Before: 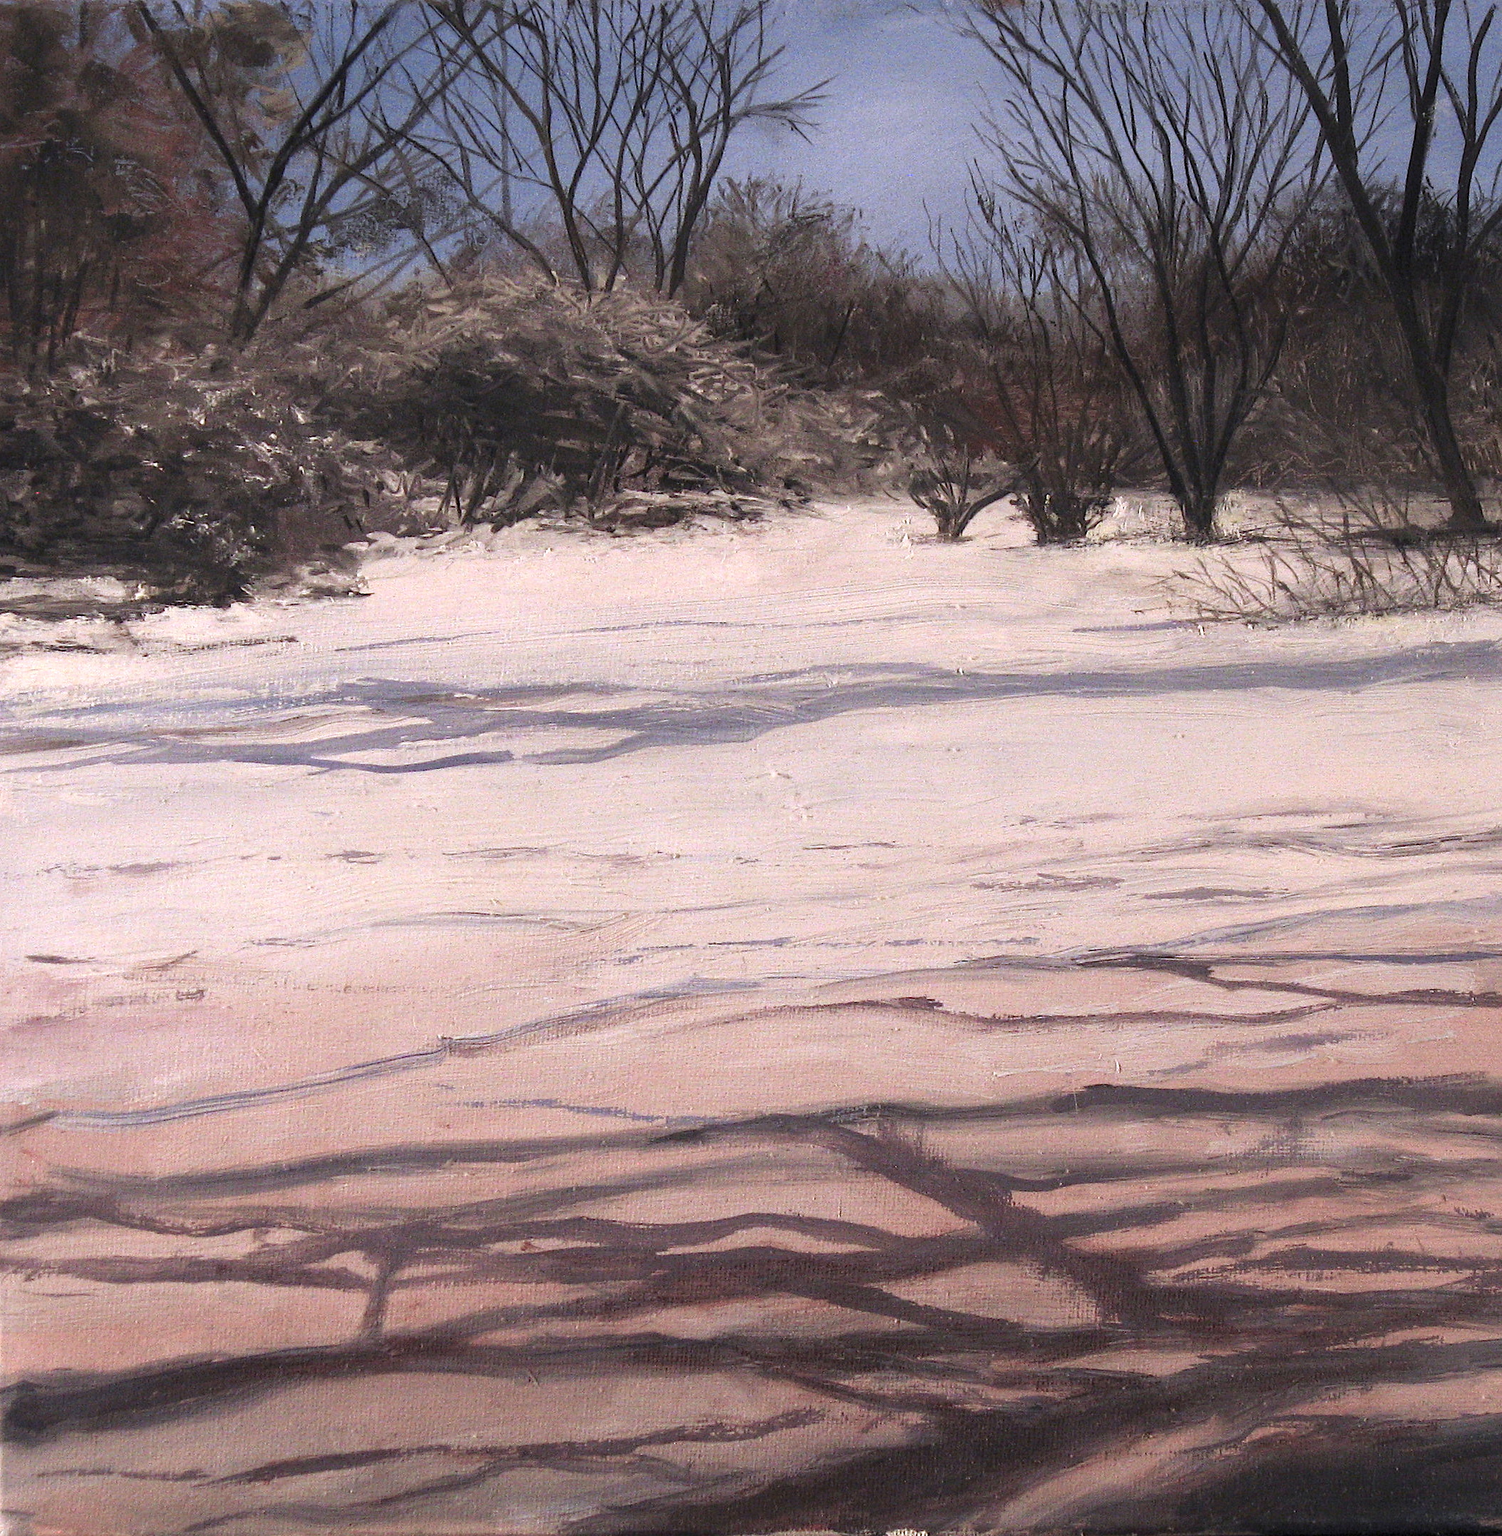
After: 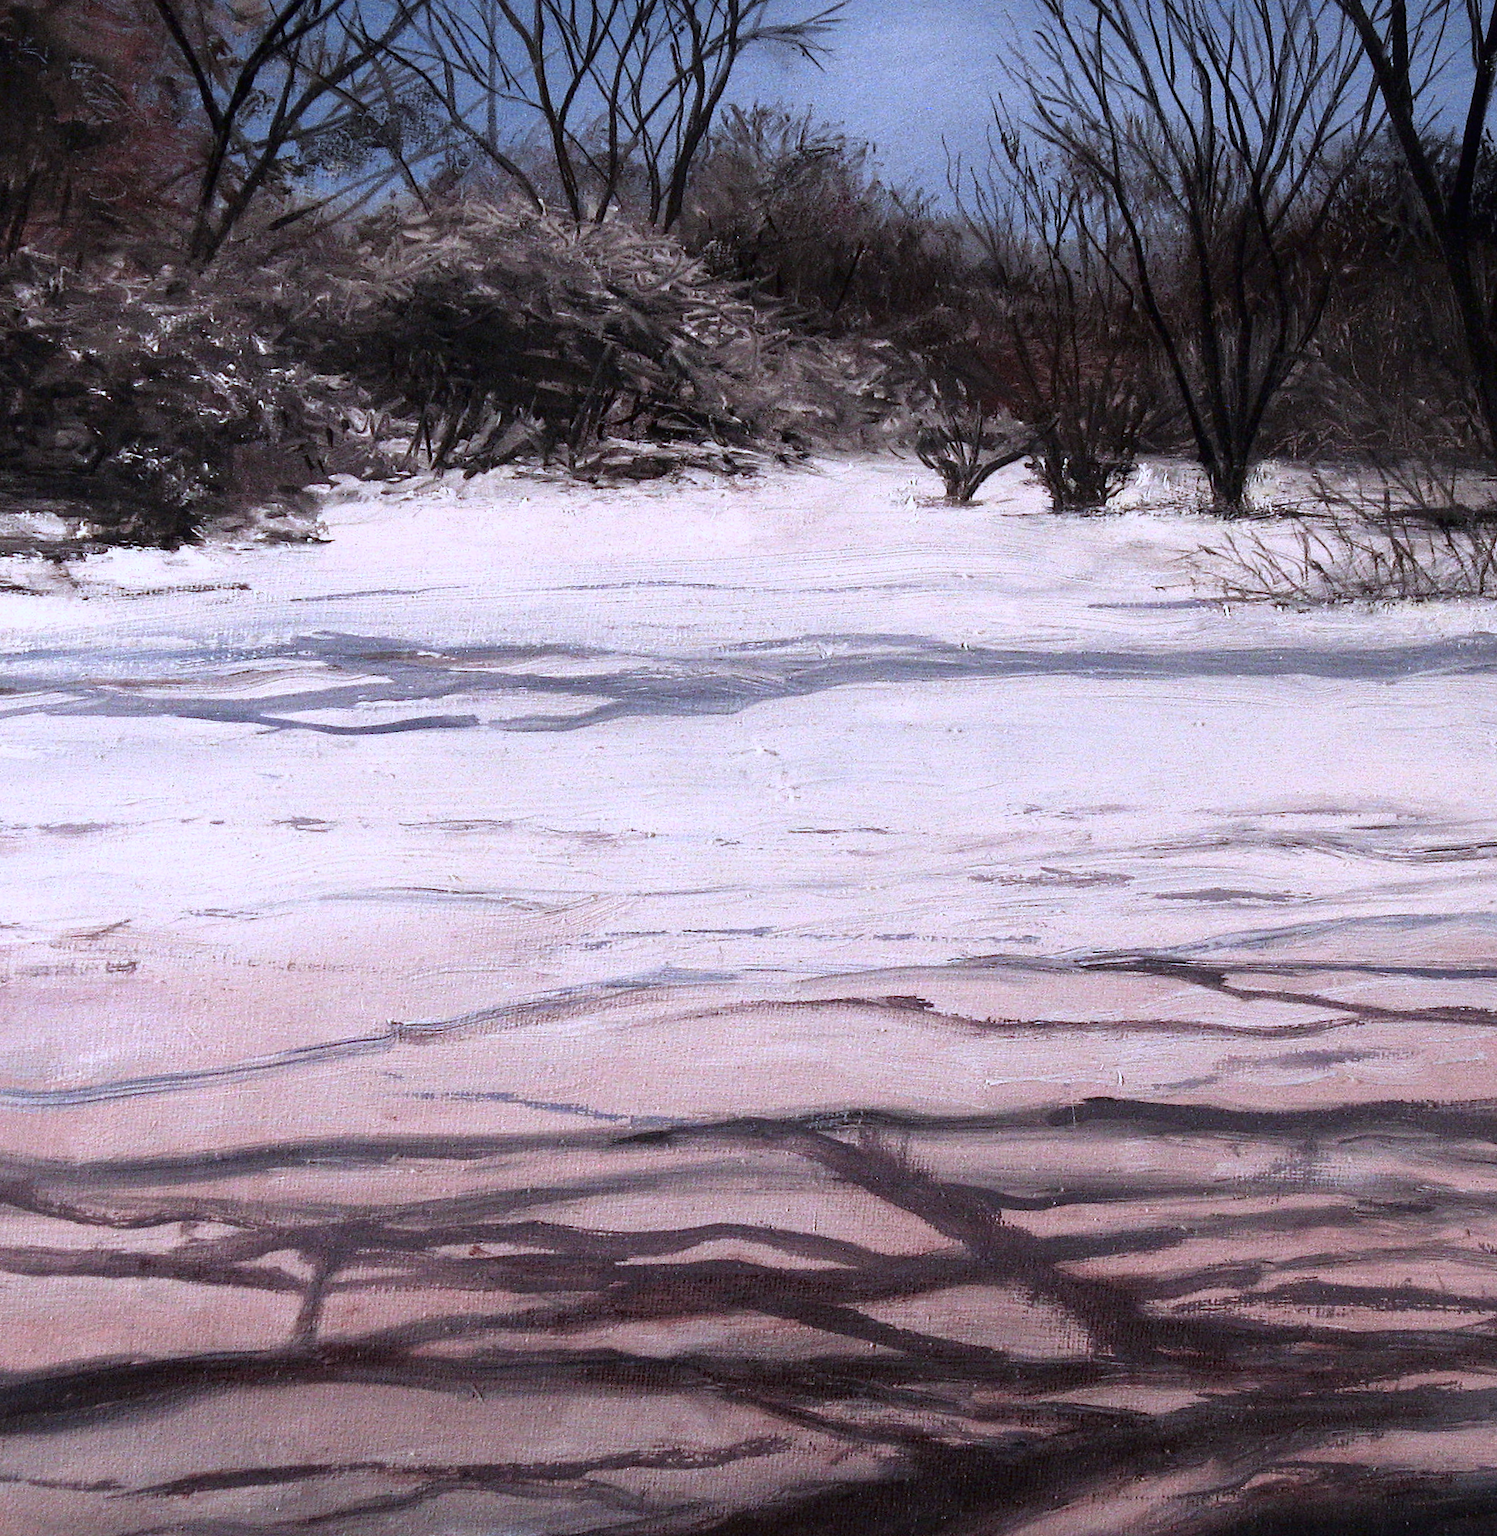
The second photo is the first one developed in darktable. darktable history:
color correction: highlights a* -2.23, highlights b* -18.4
crop and rotate: angle -1.96°, left 3.157%, top 3.724%, right 1.373%, bottom 0.505%
tone curve: curves: ch0 [(0, 0) (0.003, 0) (0.011, 0.001) (0.025, 0.003) (0.044, 0.006) (0.069, 0.009) (0.1, 0.013) (0.136, 0.032) (0.177, 0.067) (0.224, 0.121) (0.277, 0.185) (0.335, 0.255) (0.399, 0.333) (0.468, 0.417) (0.543, 0.508) (0.623, 0.606) (0.709, 0.71) (0.801, 0.819) (0.898, 0.926) (1, 1)], color space Lab, independent channels, preserve colors none
